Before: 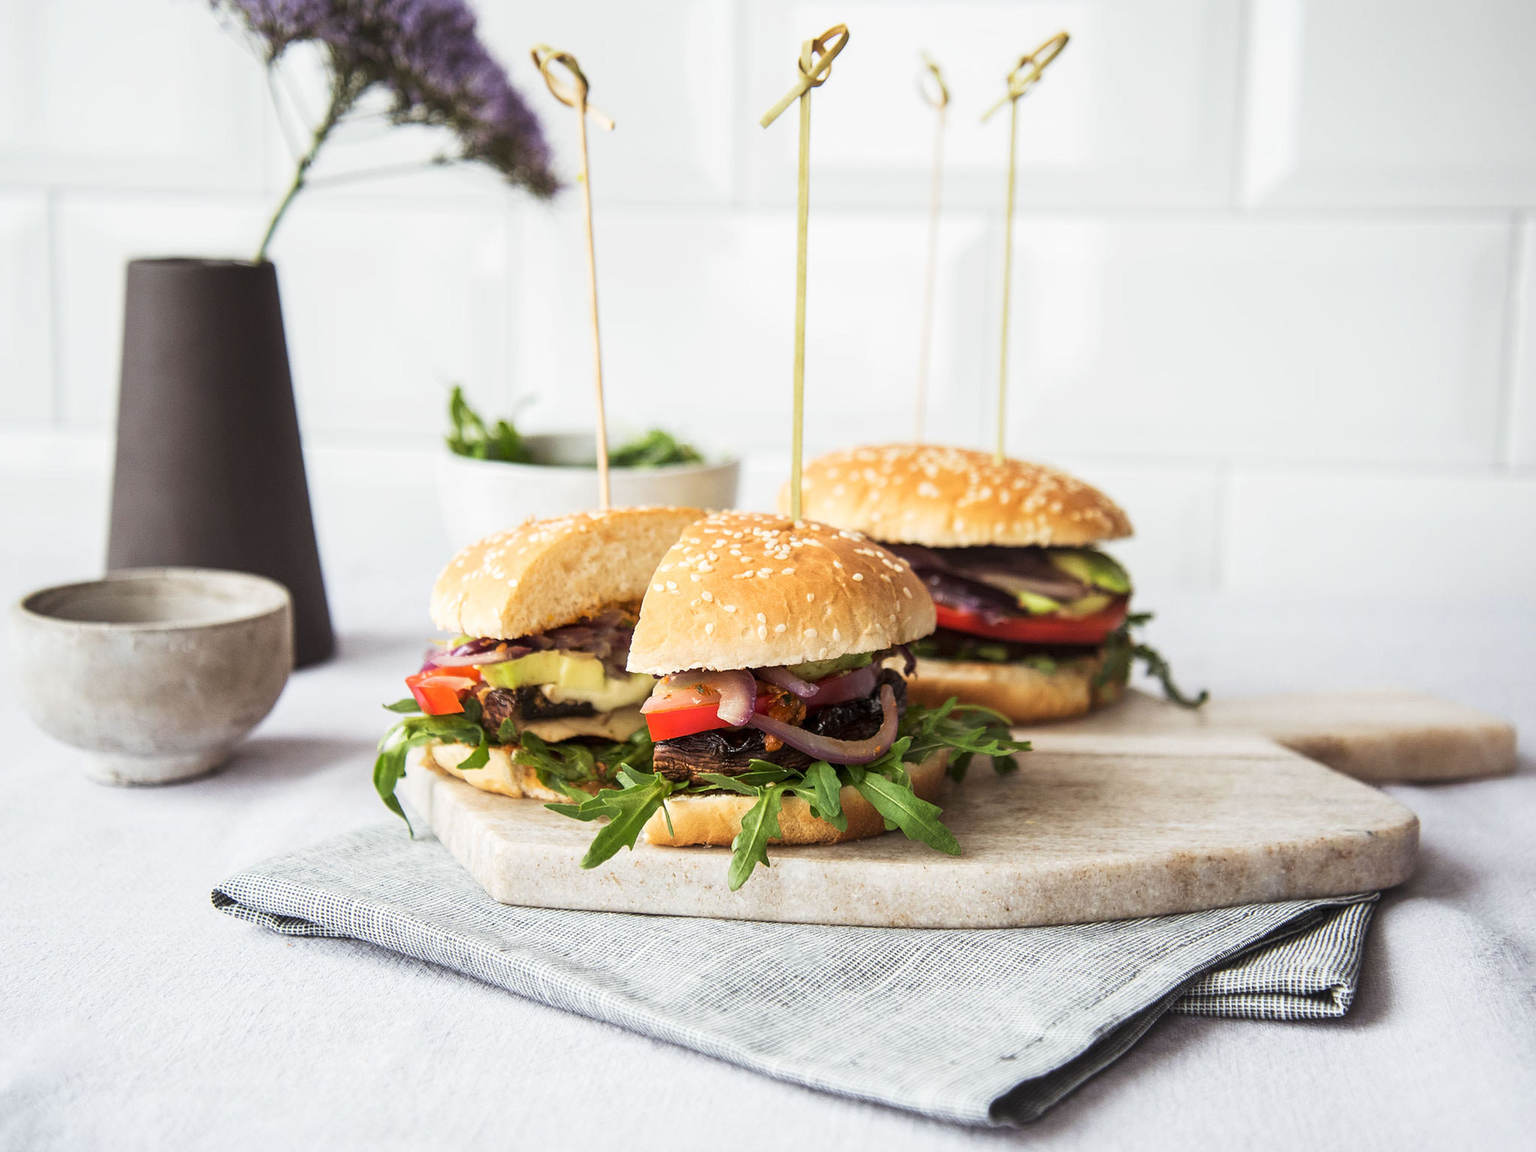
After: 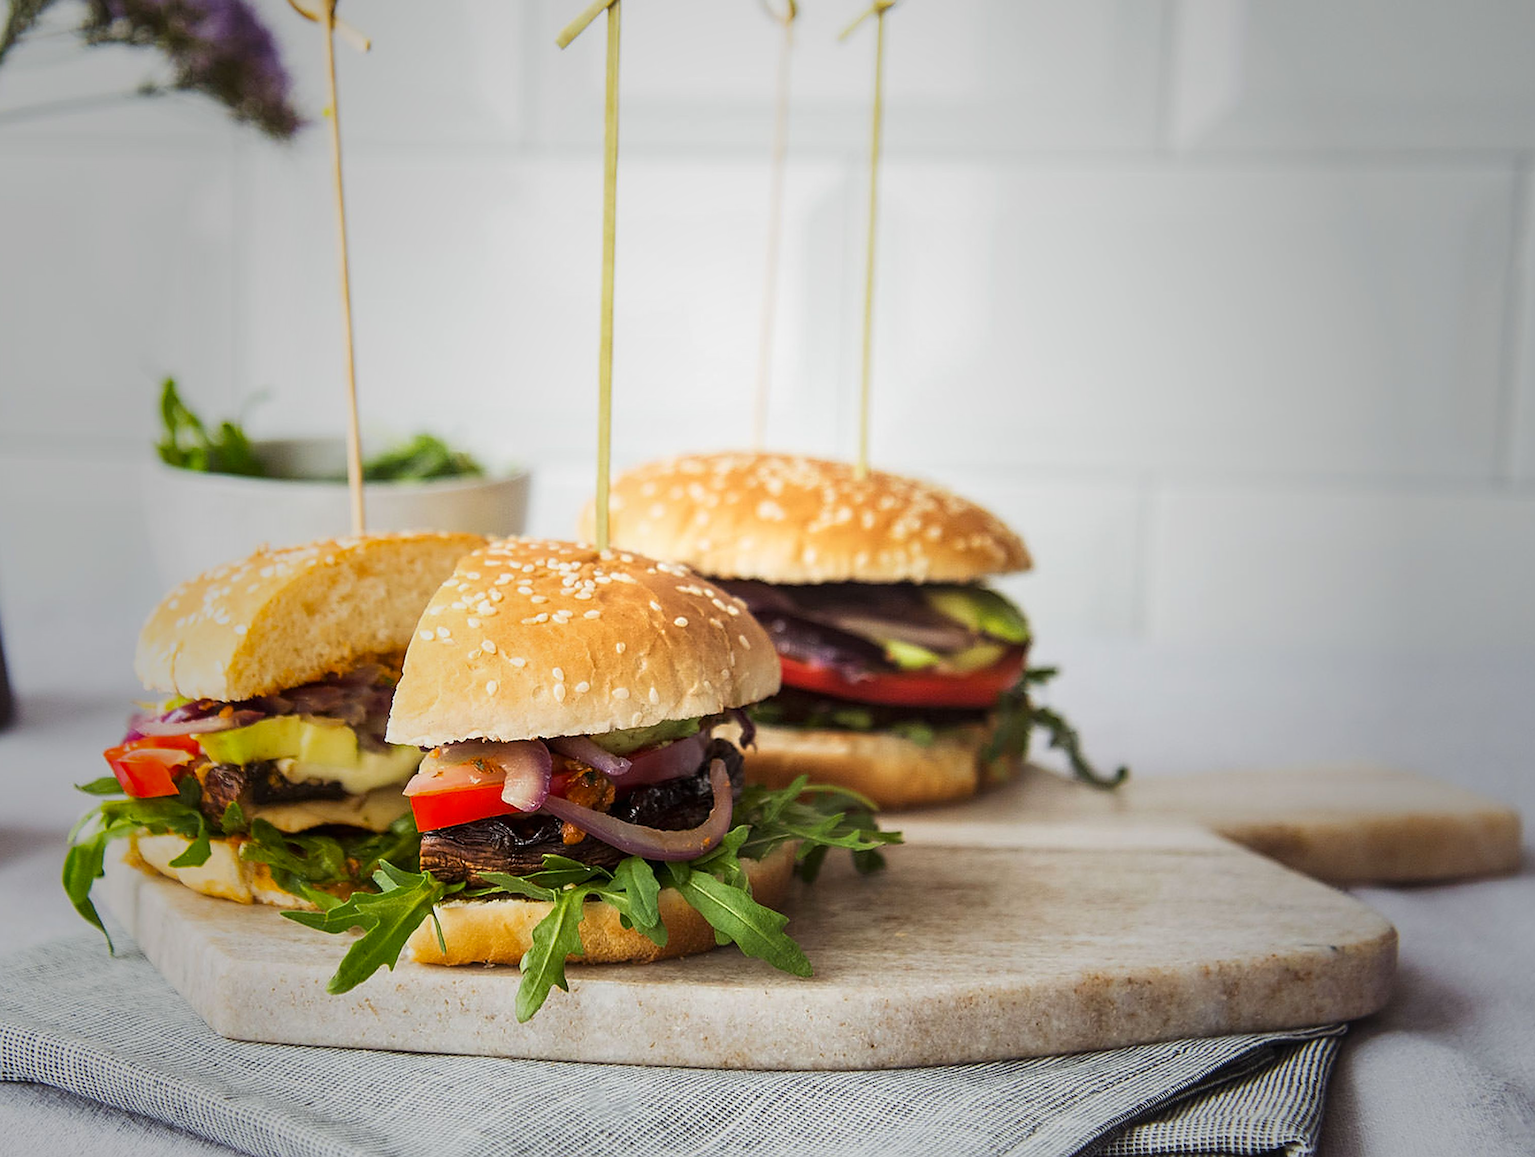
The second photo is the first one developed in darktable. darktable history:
crop and rotate: left 21.143%, top 7.828%, right 0.474%, bottom 13.432%
exposure: compensate highlight preservation false
vignetting: fall-off start 16.33%, fall-off radius 101.25%, saturation 0.387, width/height ratio 0.711
sharpen: on, module defaults
